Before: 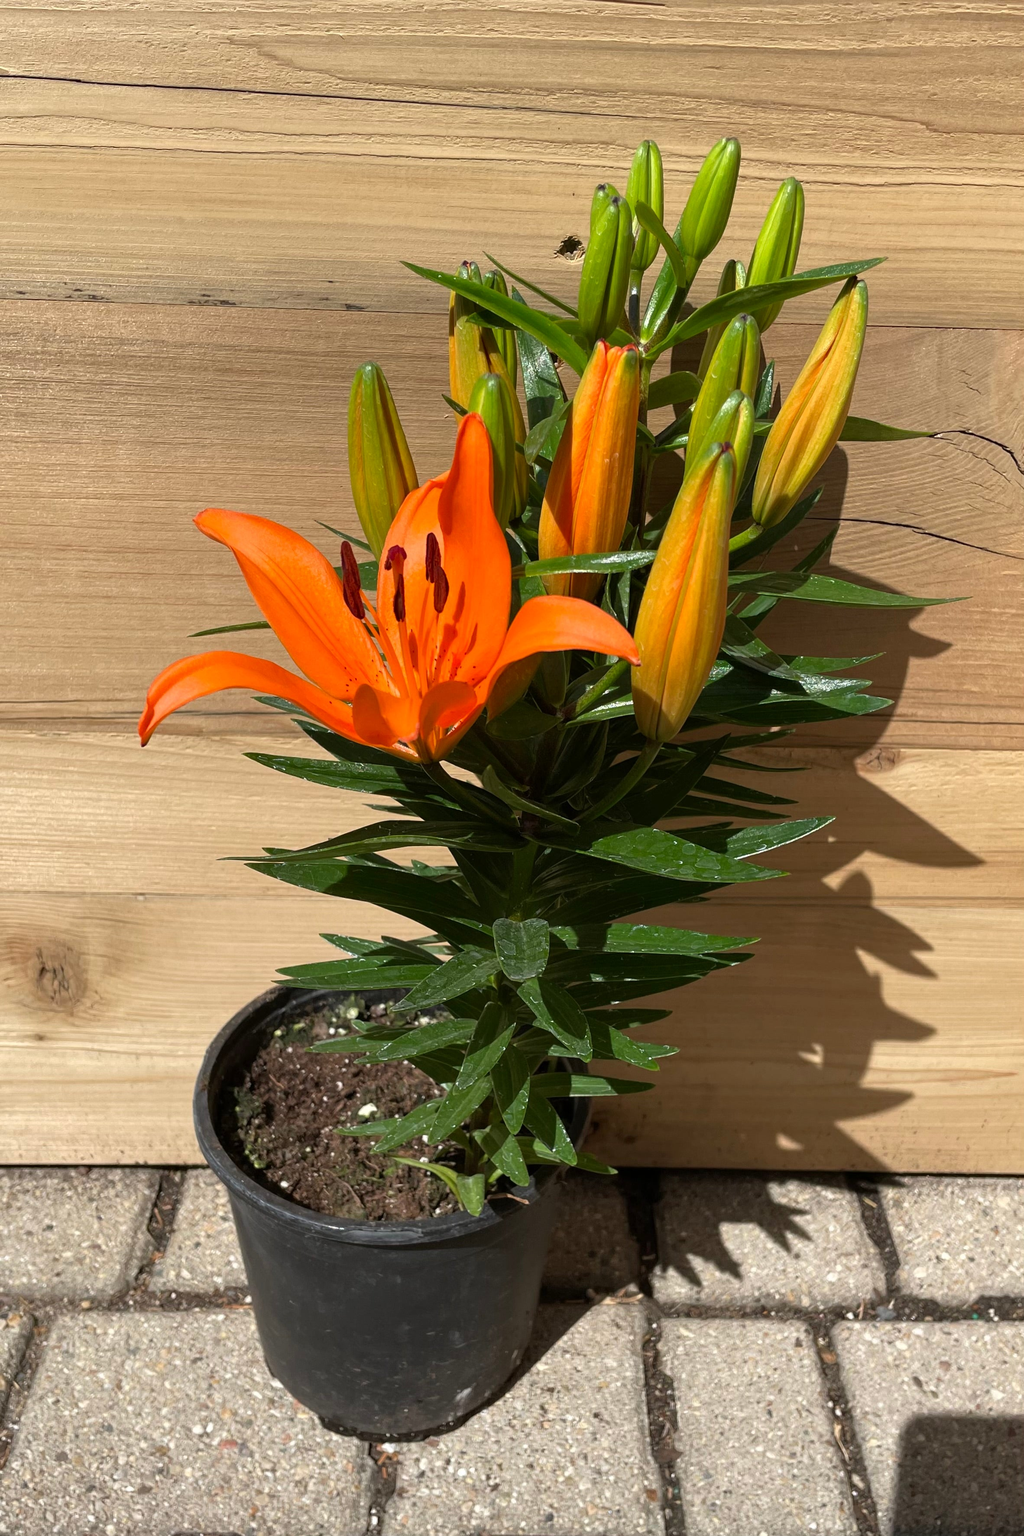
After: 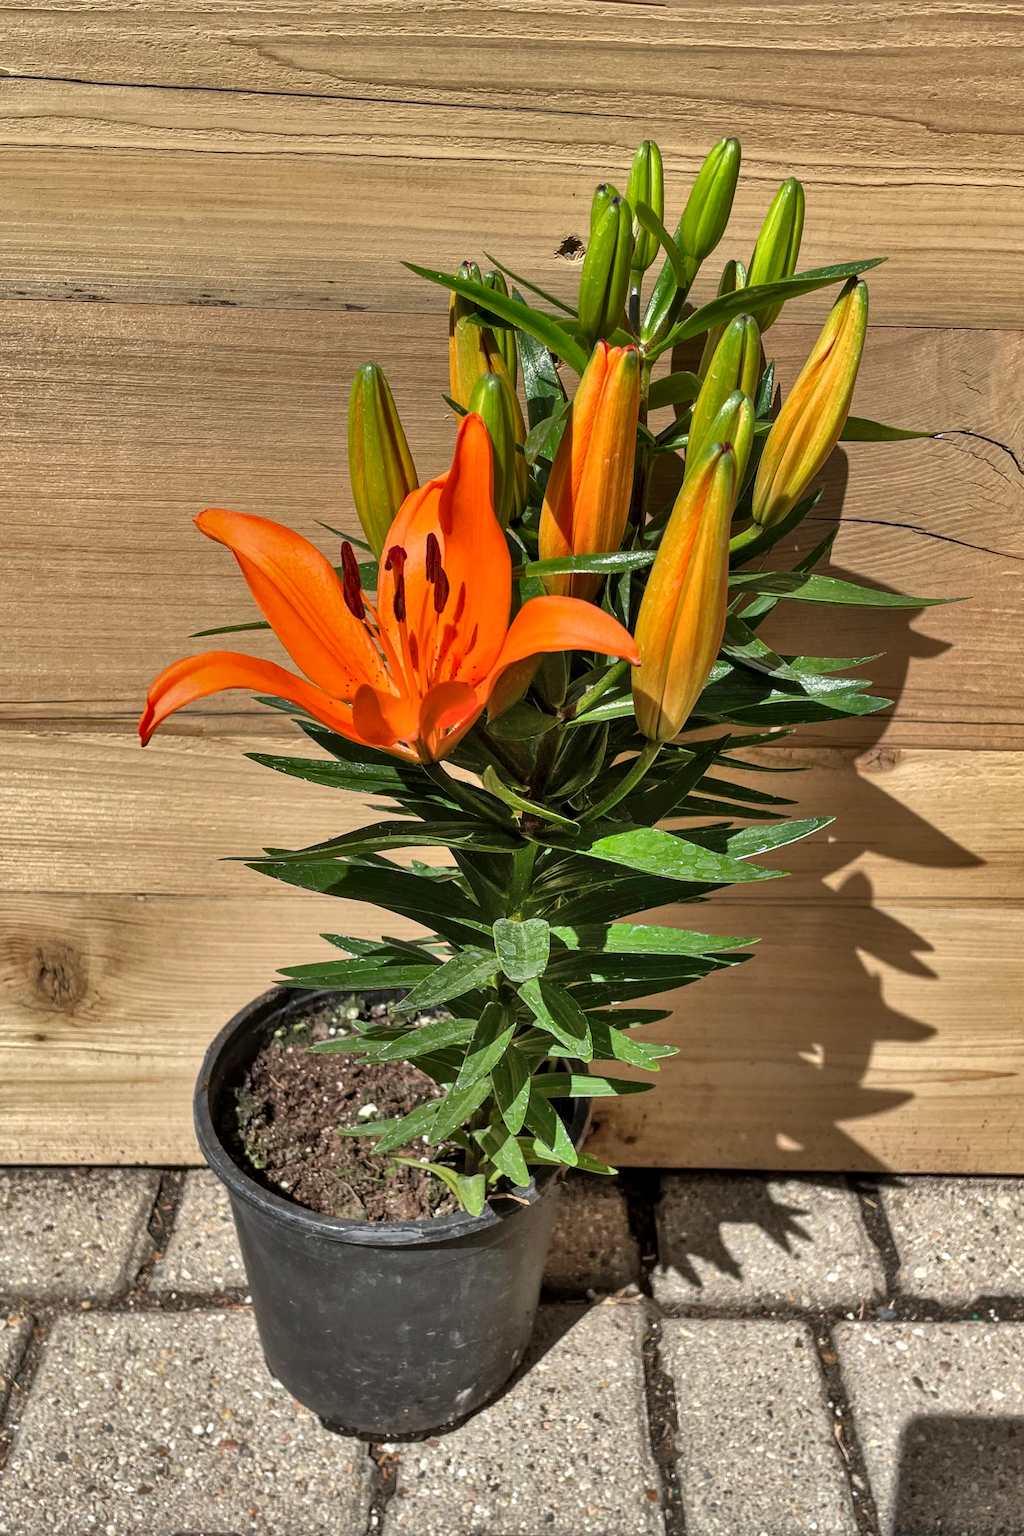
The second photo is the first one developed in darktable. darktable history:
local contrast: on, module defaults
shadows and highlights: shadows 74.73, highlights -60.55, soften with gaussian
